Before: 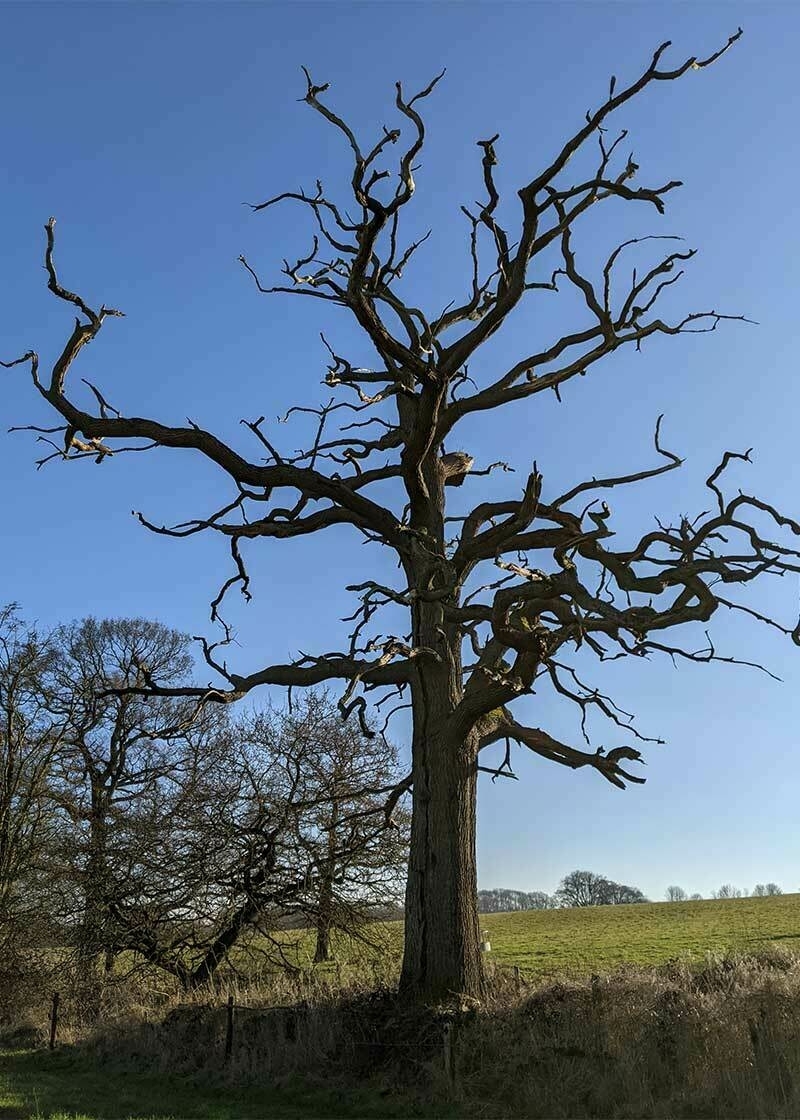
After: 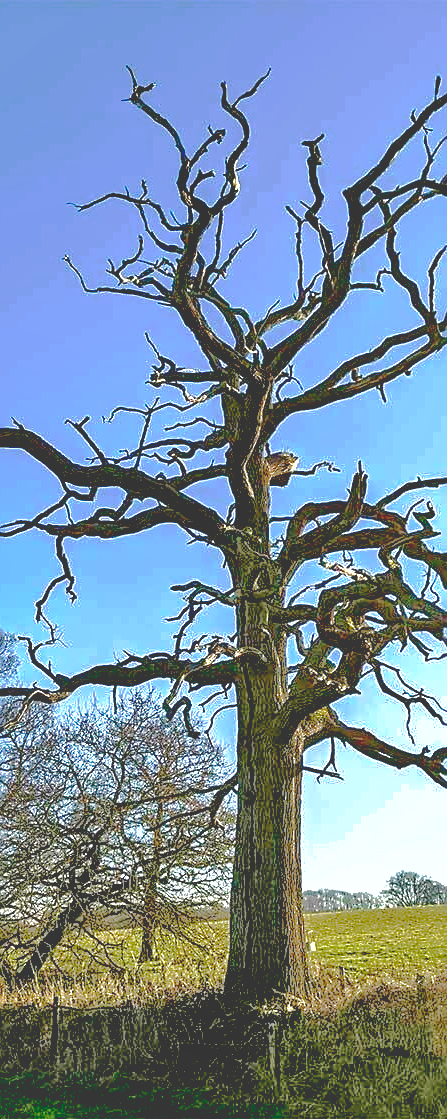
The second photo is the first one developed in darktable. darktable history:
tone equalizer: -7 EV 0.147 EV, -6 EV 0.616 EV, -5 EV 1.19 EV, -4 EV 1.33 EV, -3 EV 1.18 EV, -2 EV 0.6 EV, -1 EV 0.156 EV
sharpen: on, module defaults
crop: left 21.929%, right 22.096%, bottom 0.01%
base curve: curves: ch0 [(0.065, 0.026) (0.236, 0.358) (0.53, 0.546) (0.777, 0.841) (0.924, 0.992)], preserve colors none
velvia: on, module defaults
exposure: black level correction 0, exposure 1 EV, compensate exposure bias true, compensate highlight preservation false
shadows and highlights: shadows 39.75, highlights -59.67
